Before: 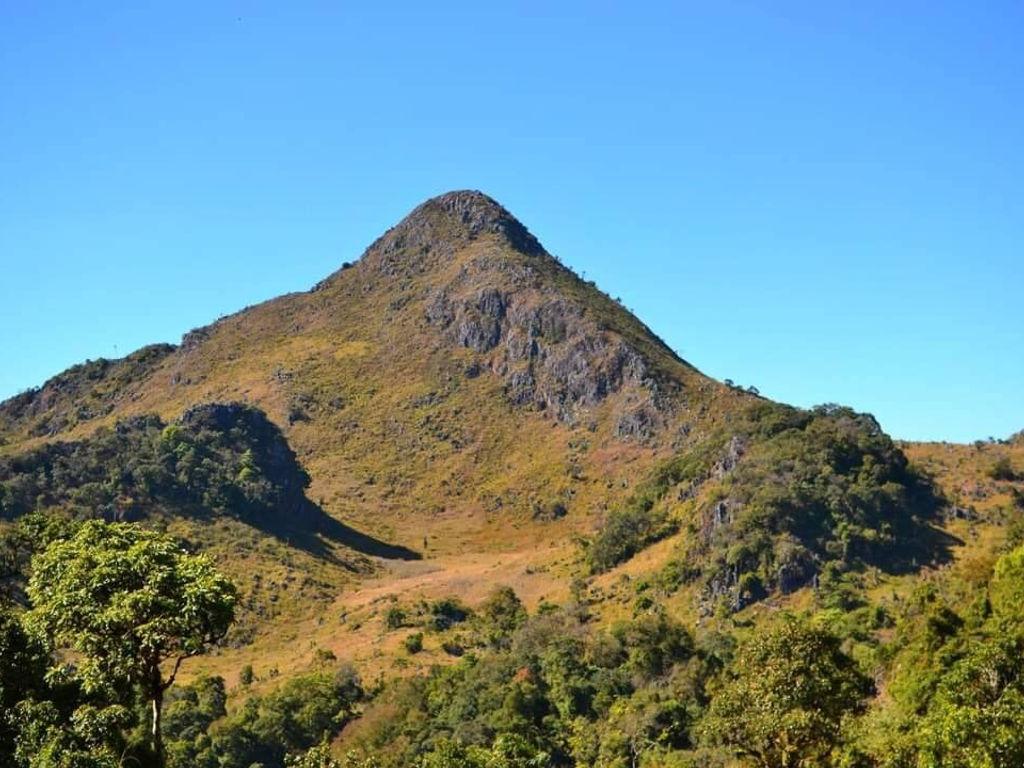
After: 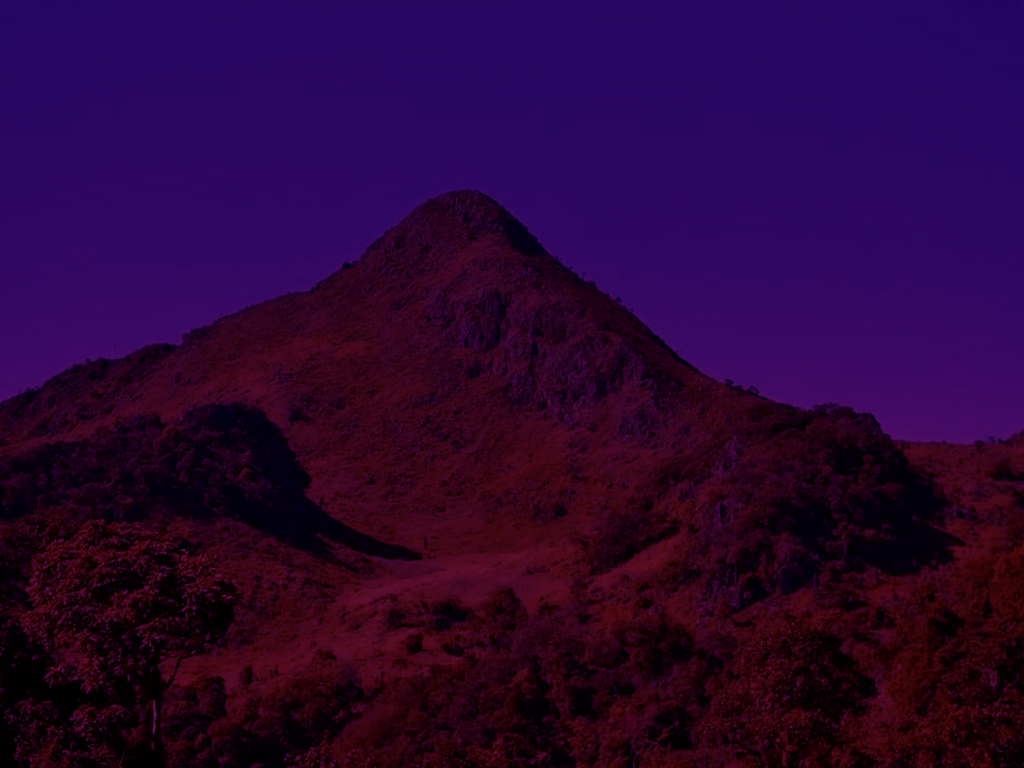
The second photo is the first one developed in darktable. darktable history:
contrast brightness saturation: contrast 0.11, saturation -0.17
color balance: mode lift, gamma, gain (sRGB), lift [1, 1, 0.101, 1]
exposure: exposure -2.446 EV, compensate highlight preservation false
